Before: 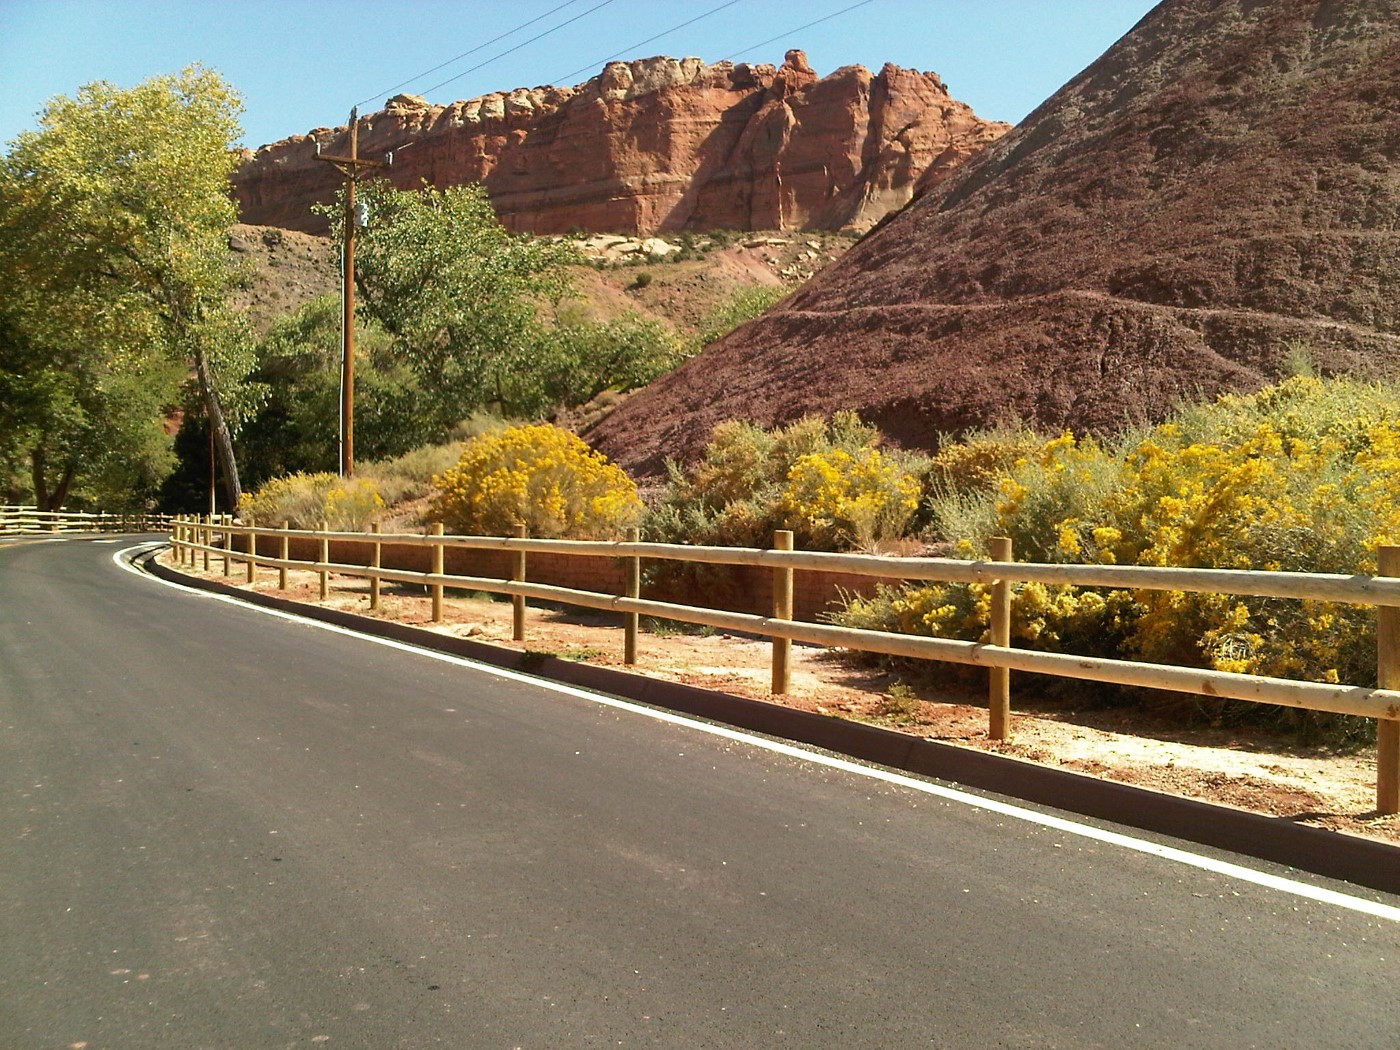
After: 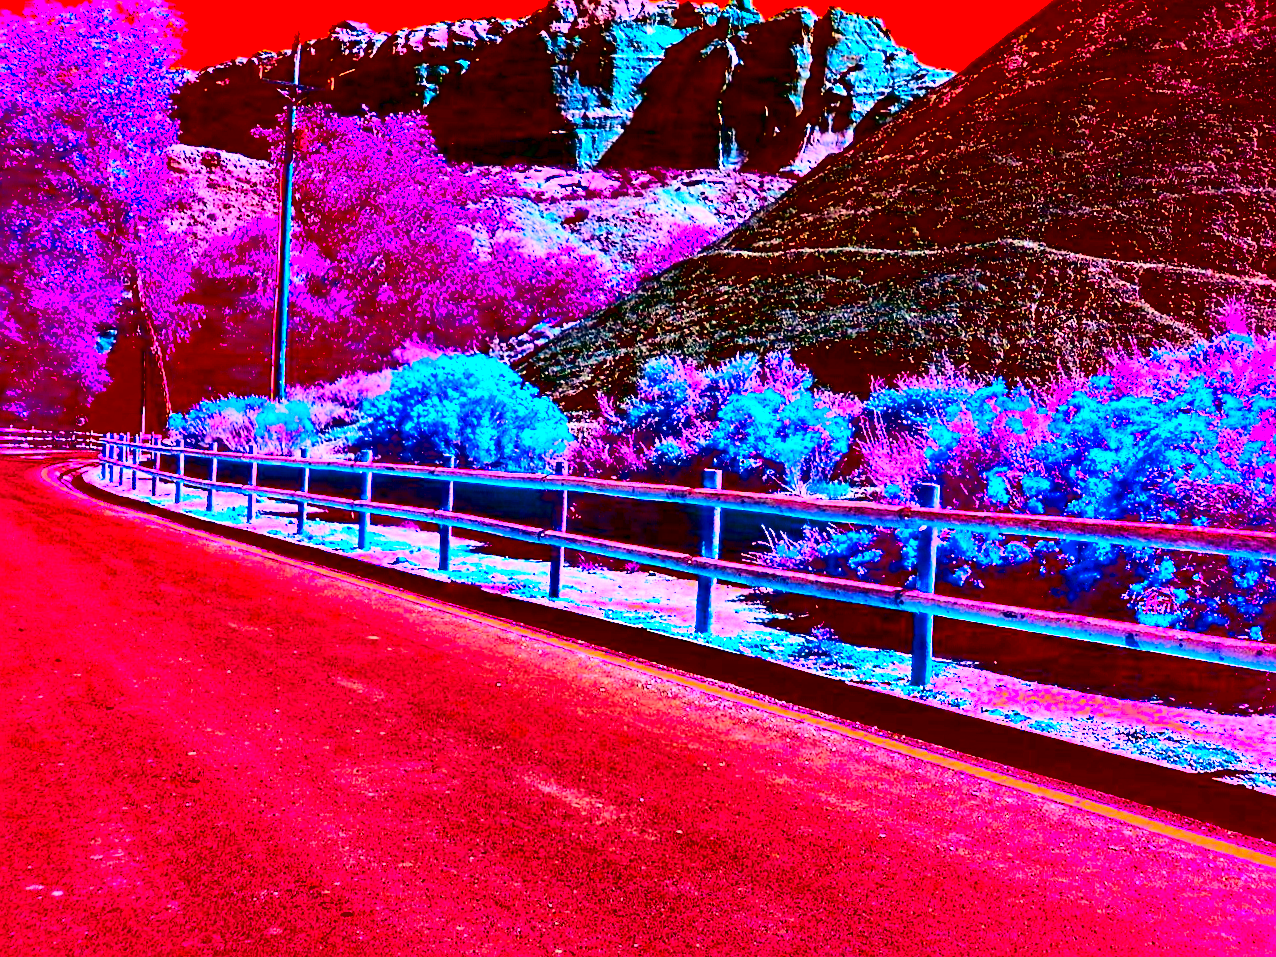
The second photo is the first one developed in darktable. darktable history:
crop and rotate: angle -1.96°, left 3.097%, top 4.154%, right 1.586%, bottom 0.529%
sharpen: on, module defaults
white balance: emerald 1
exposure: exposure 0.493 EV, compensate highlight preservation false
local contrast: mode bilateral grid, contrast 25, coarseness 60, detail 151%, midtone range 0.2
color correction: highlights a* -39.68, highlights b* -40, shadows a* -40, shadows b* -40, saturation -3
contrast brightness saturation: contrast 0.77, brightness -1, saturation 1
